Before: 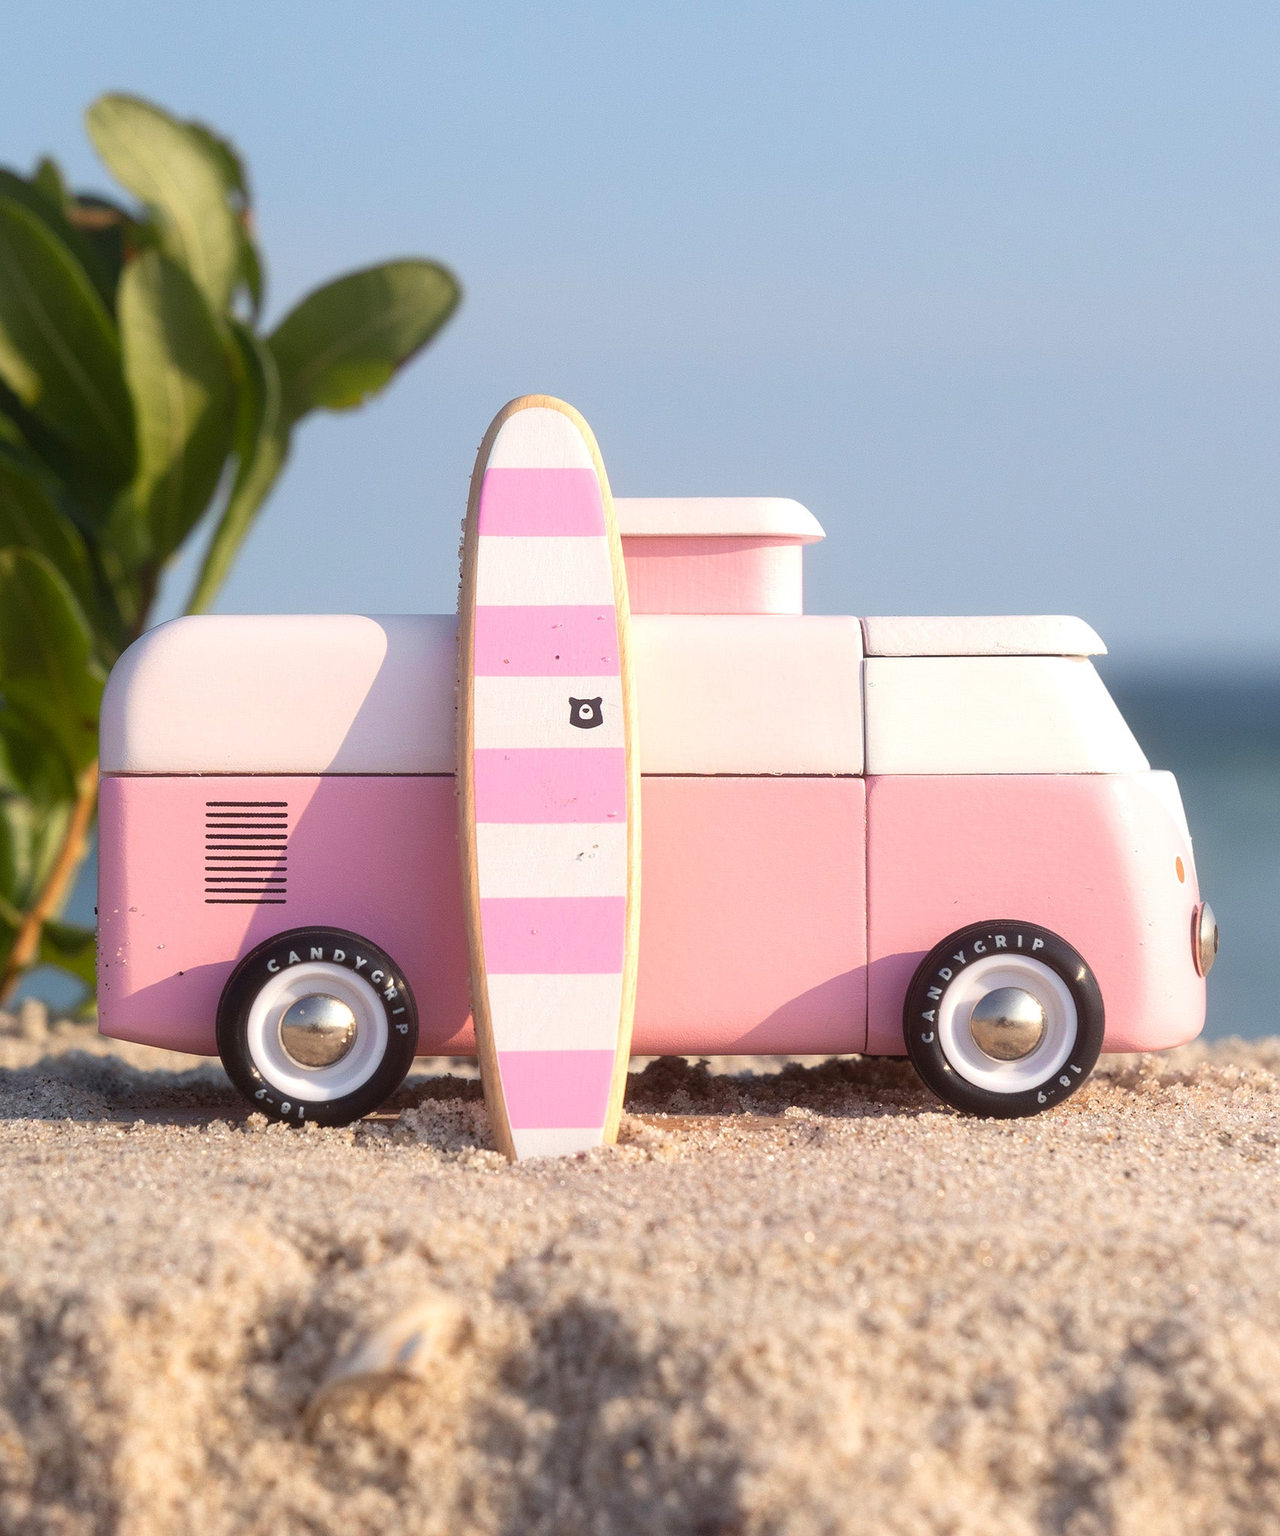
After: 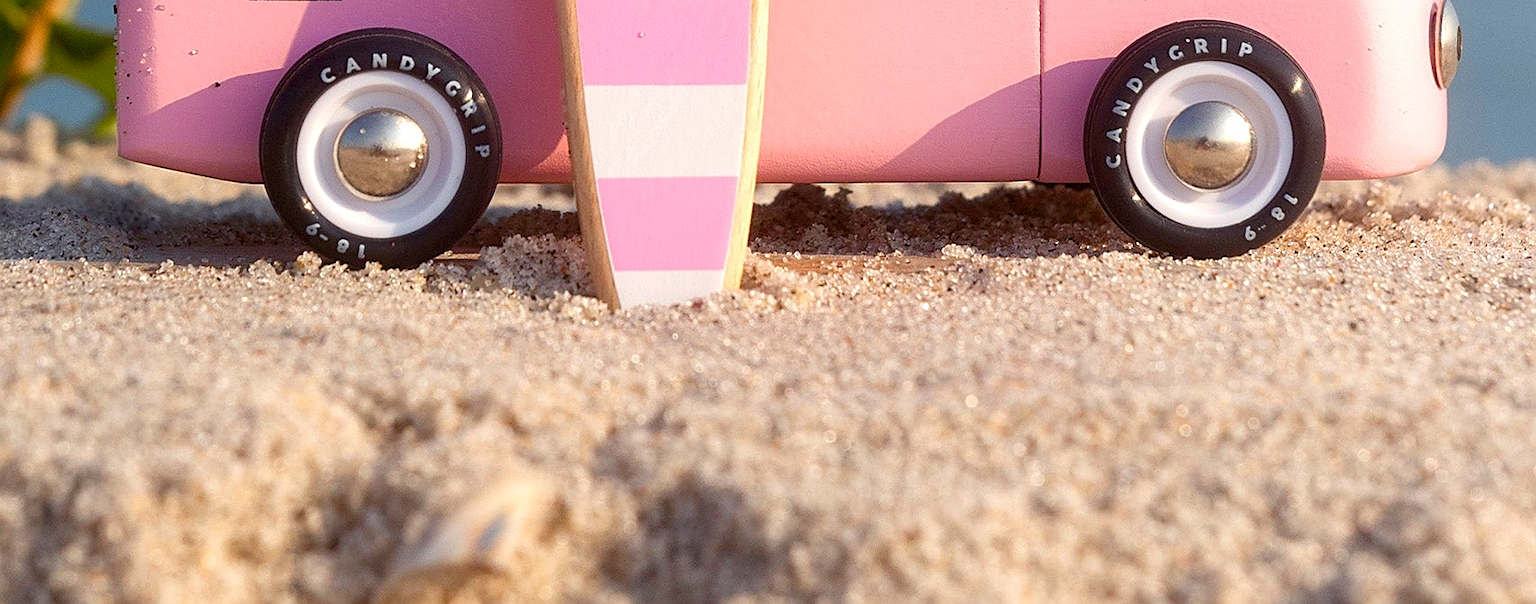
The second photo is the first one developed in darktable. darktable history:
color balance rgb: global offset › luminance -0.362%, perceptual saturation grading › global saturation 27.611%, perceptual saturation grading › highlights -25.372%, perceptual saturation grading › shadows 24.227%
crop and rotate: top 58.825%, bottom 8.393%
sharpen: on, module defaults
